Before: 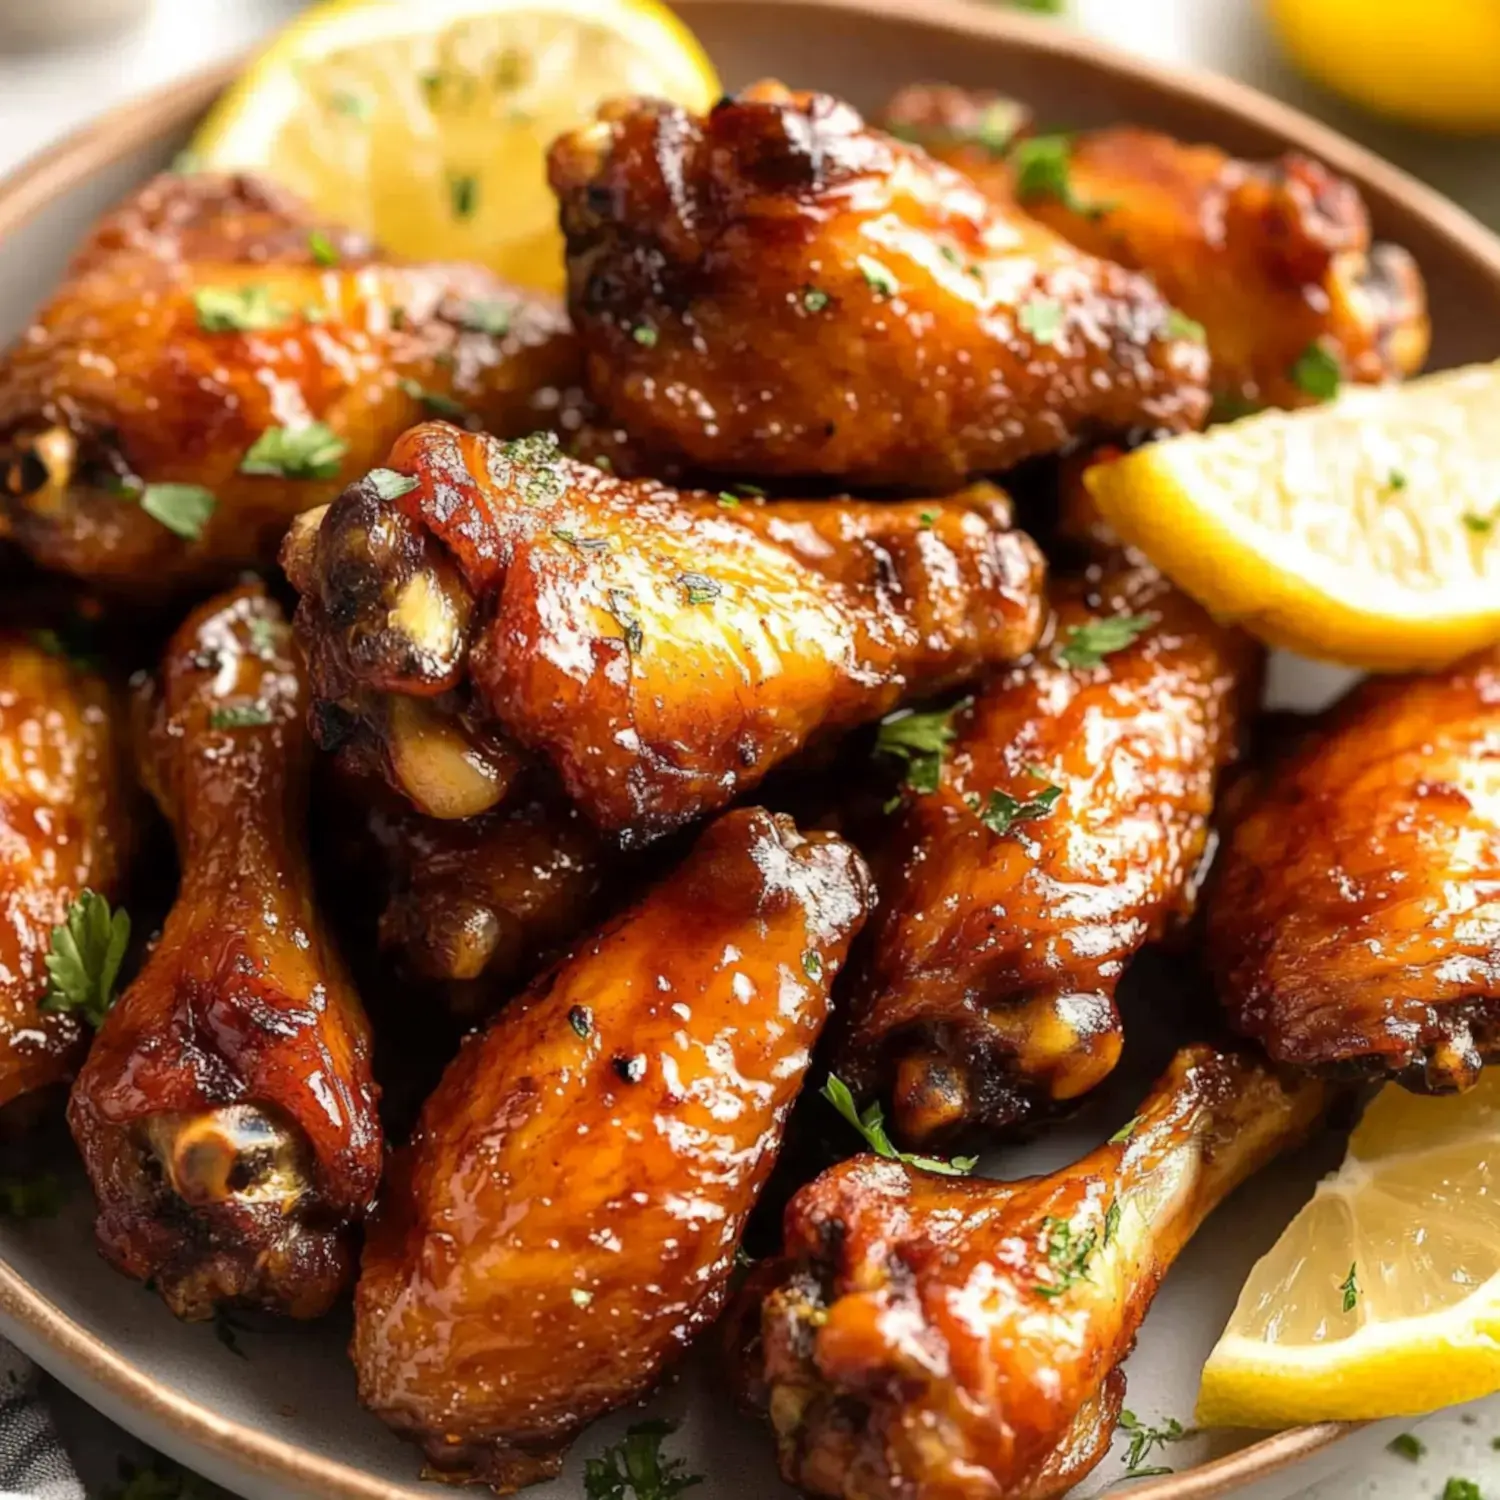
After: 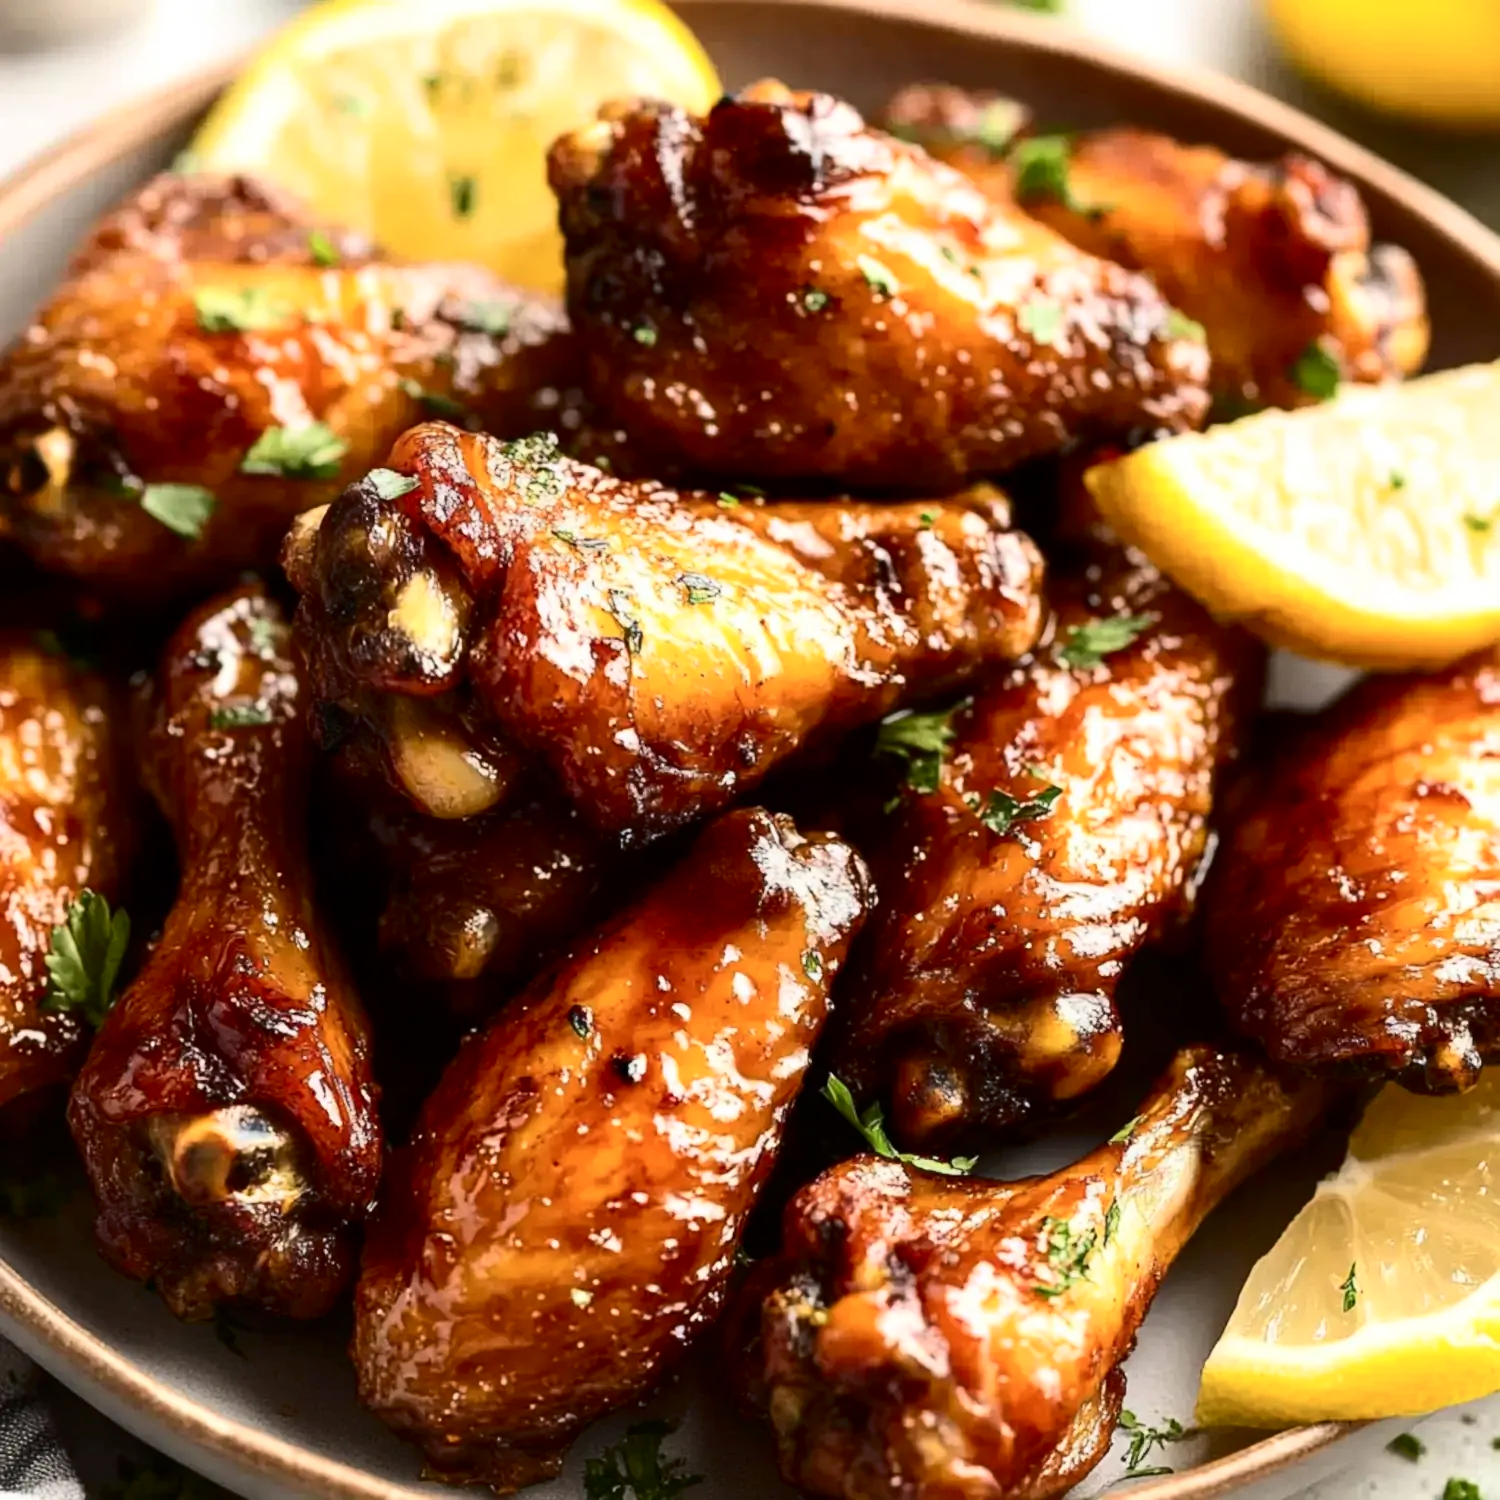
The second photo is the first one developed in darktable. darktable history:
contrast brightness saturation: contrast 0.276
